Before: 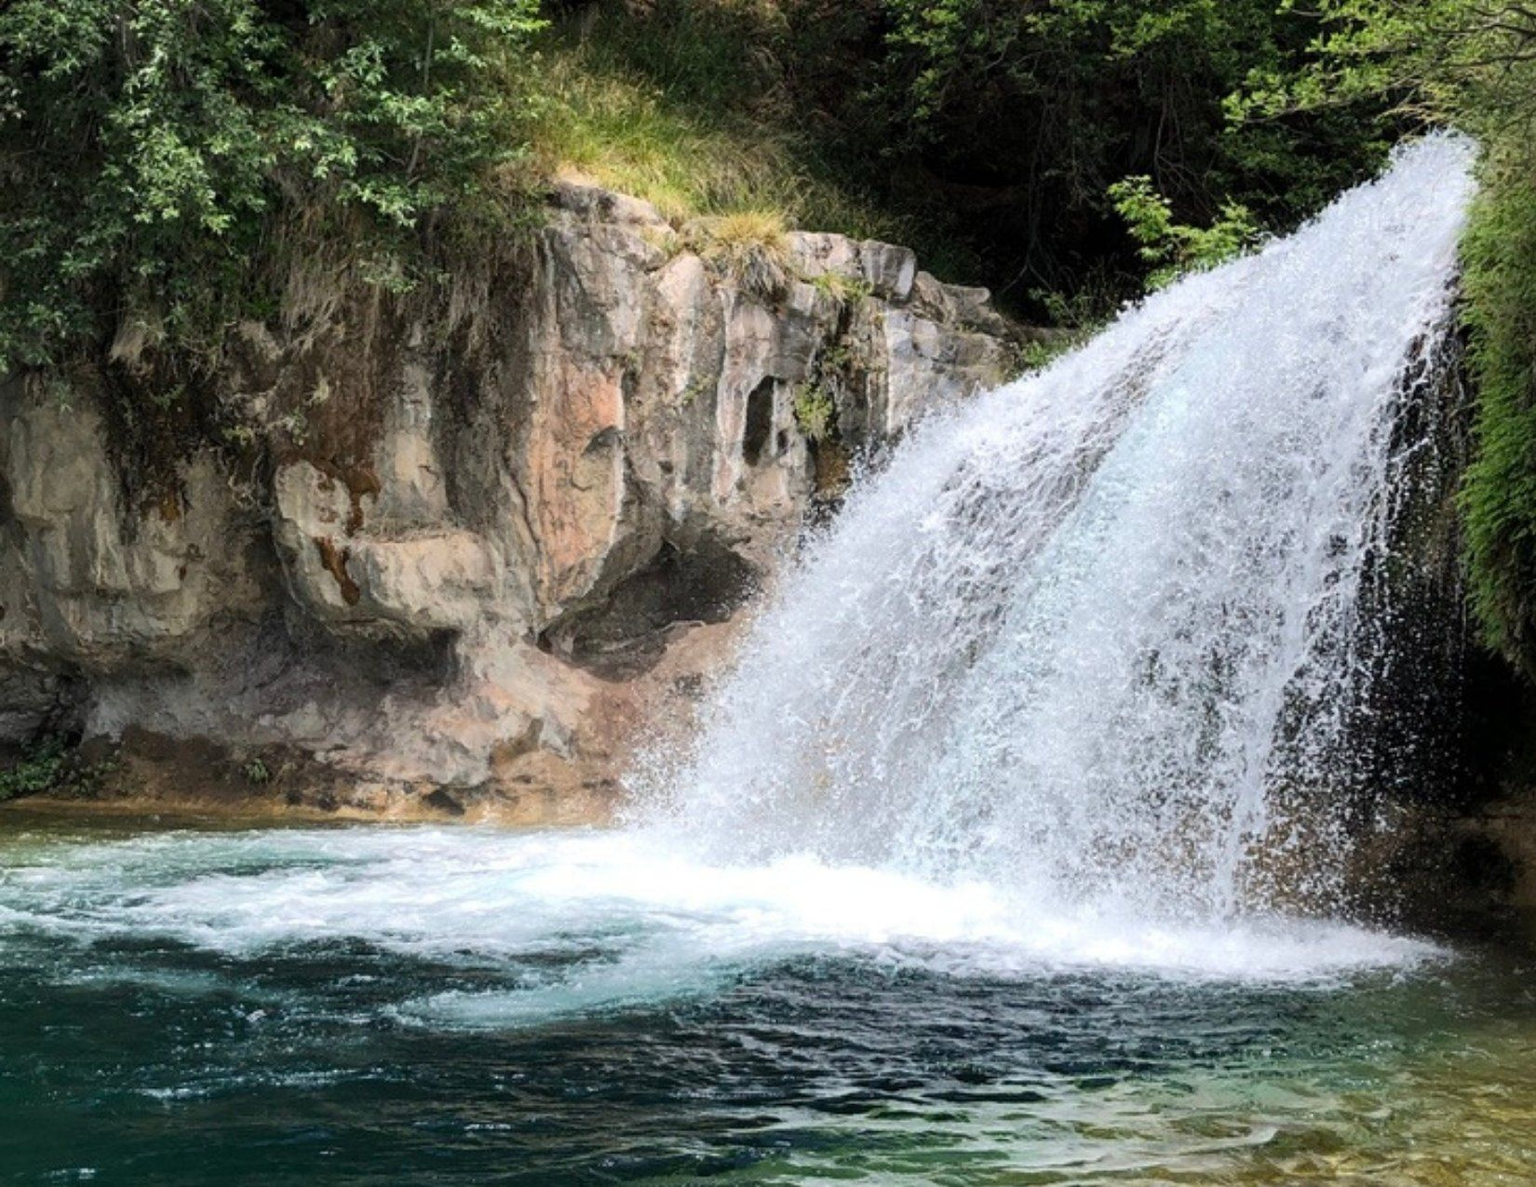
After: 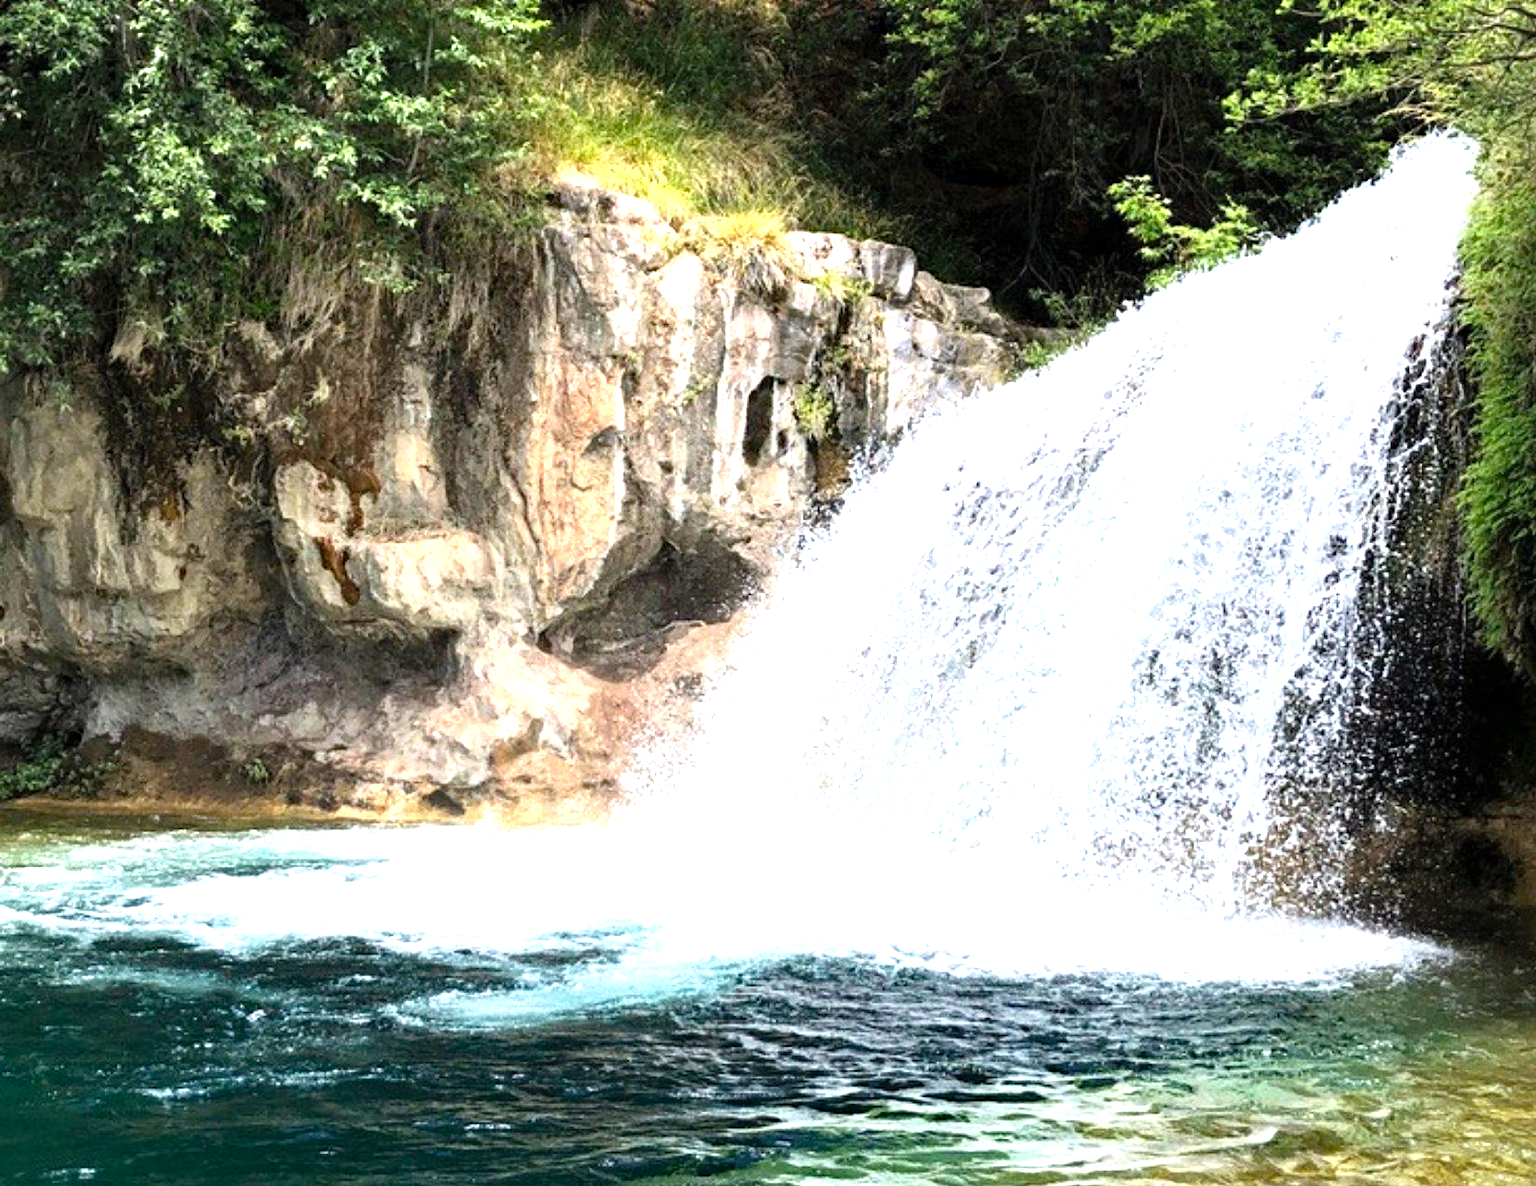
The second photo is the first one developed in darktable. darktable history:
haze removal: compatibility mode true, adaptive false
levels: levels [0, 0.352, 0.703]
